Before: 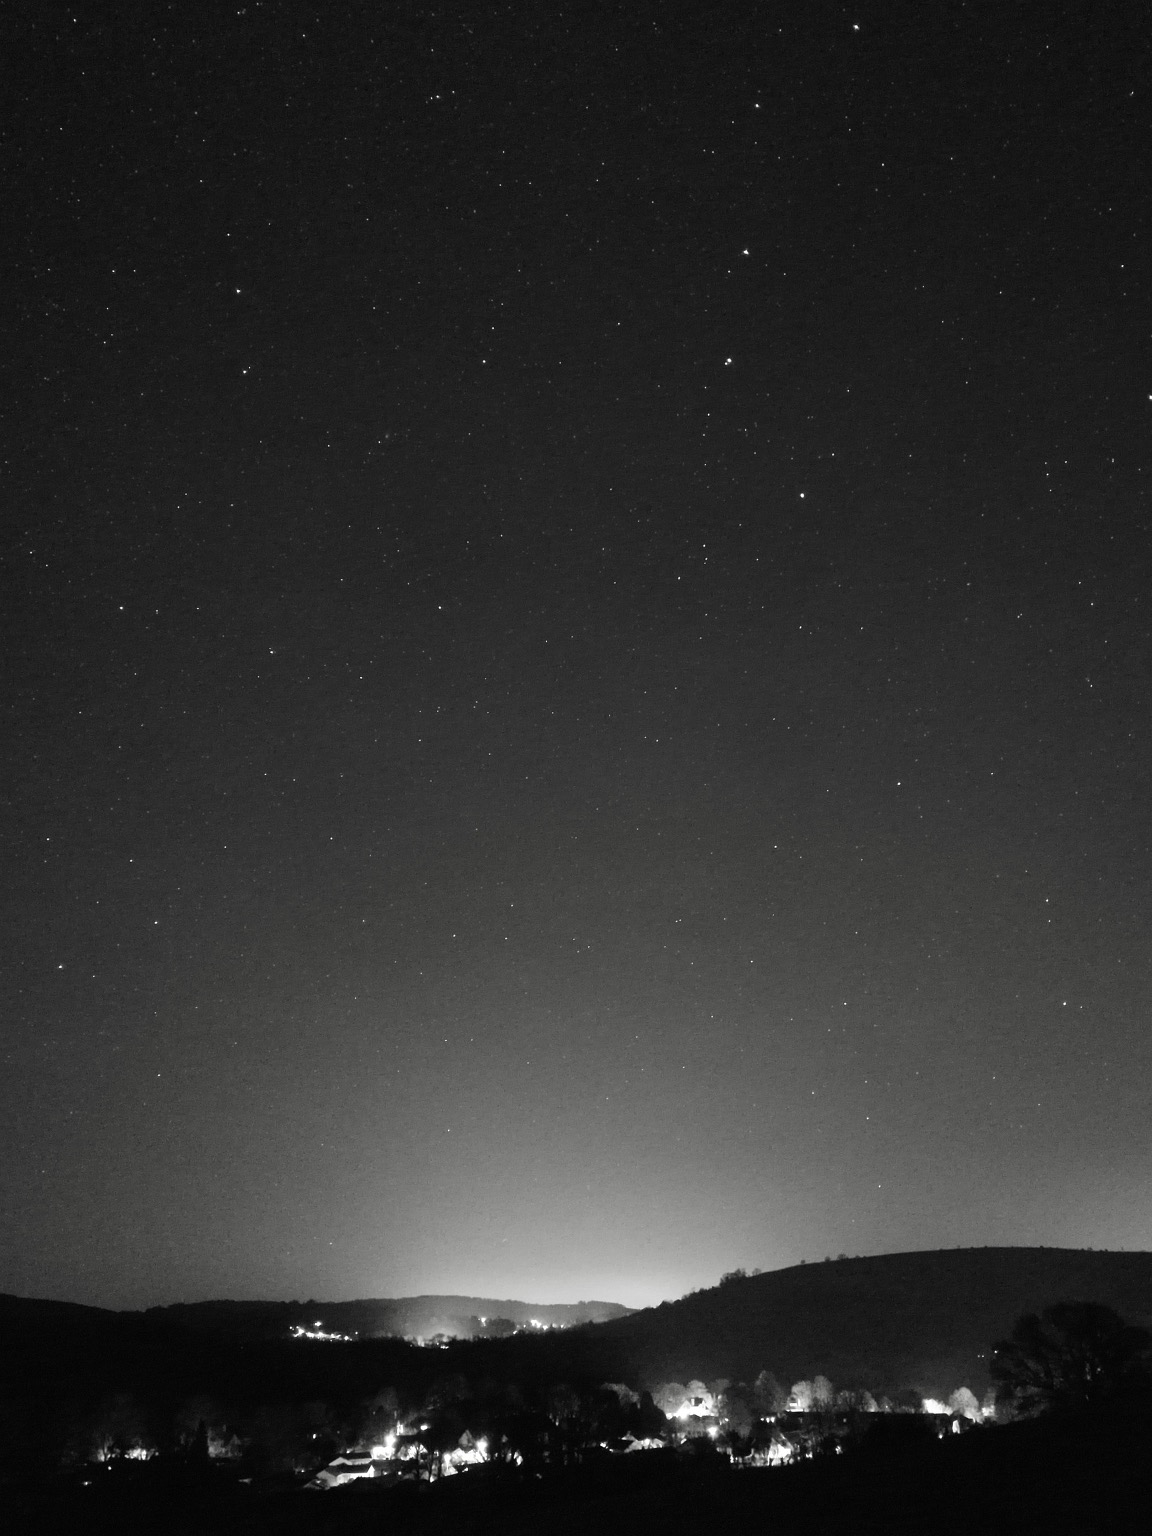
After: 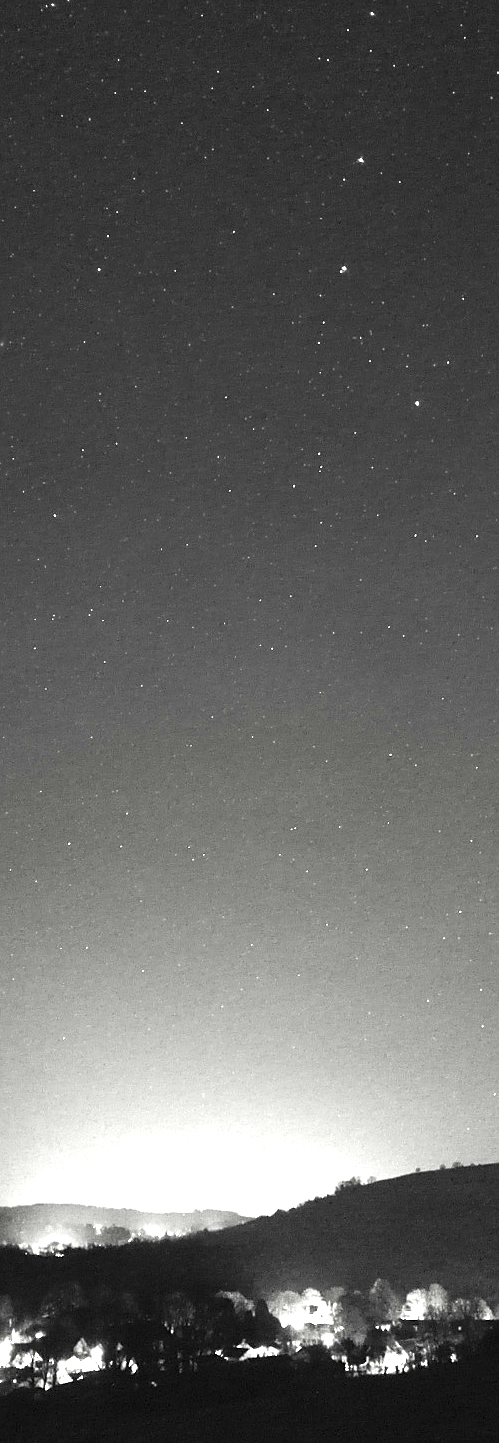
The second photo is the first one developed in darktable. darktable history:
crop: left 33.452%, top 6.025%, right 23.155%
exposure: black level correction 0, exposure 1.625 EV, compensate exposure bias true, compensate highlight preservation false
sharpen: radius 1.559, amount 0.373, threshold 1.271
